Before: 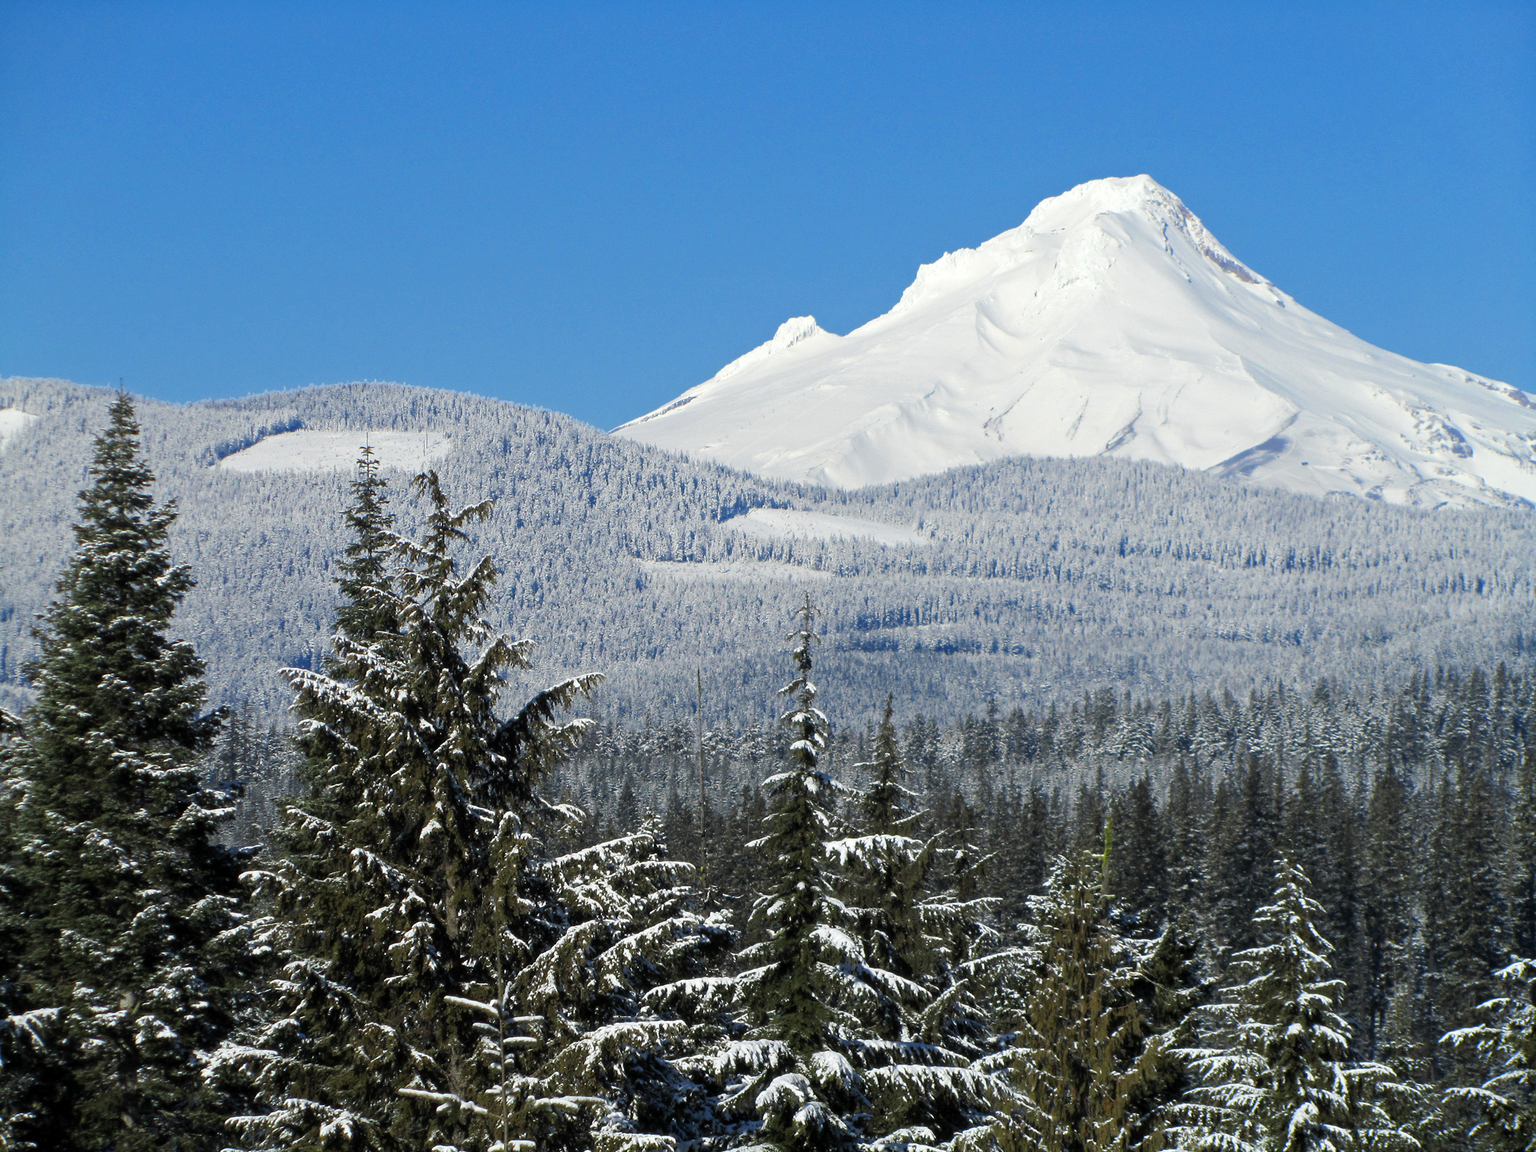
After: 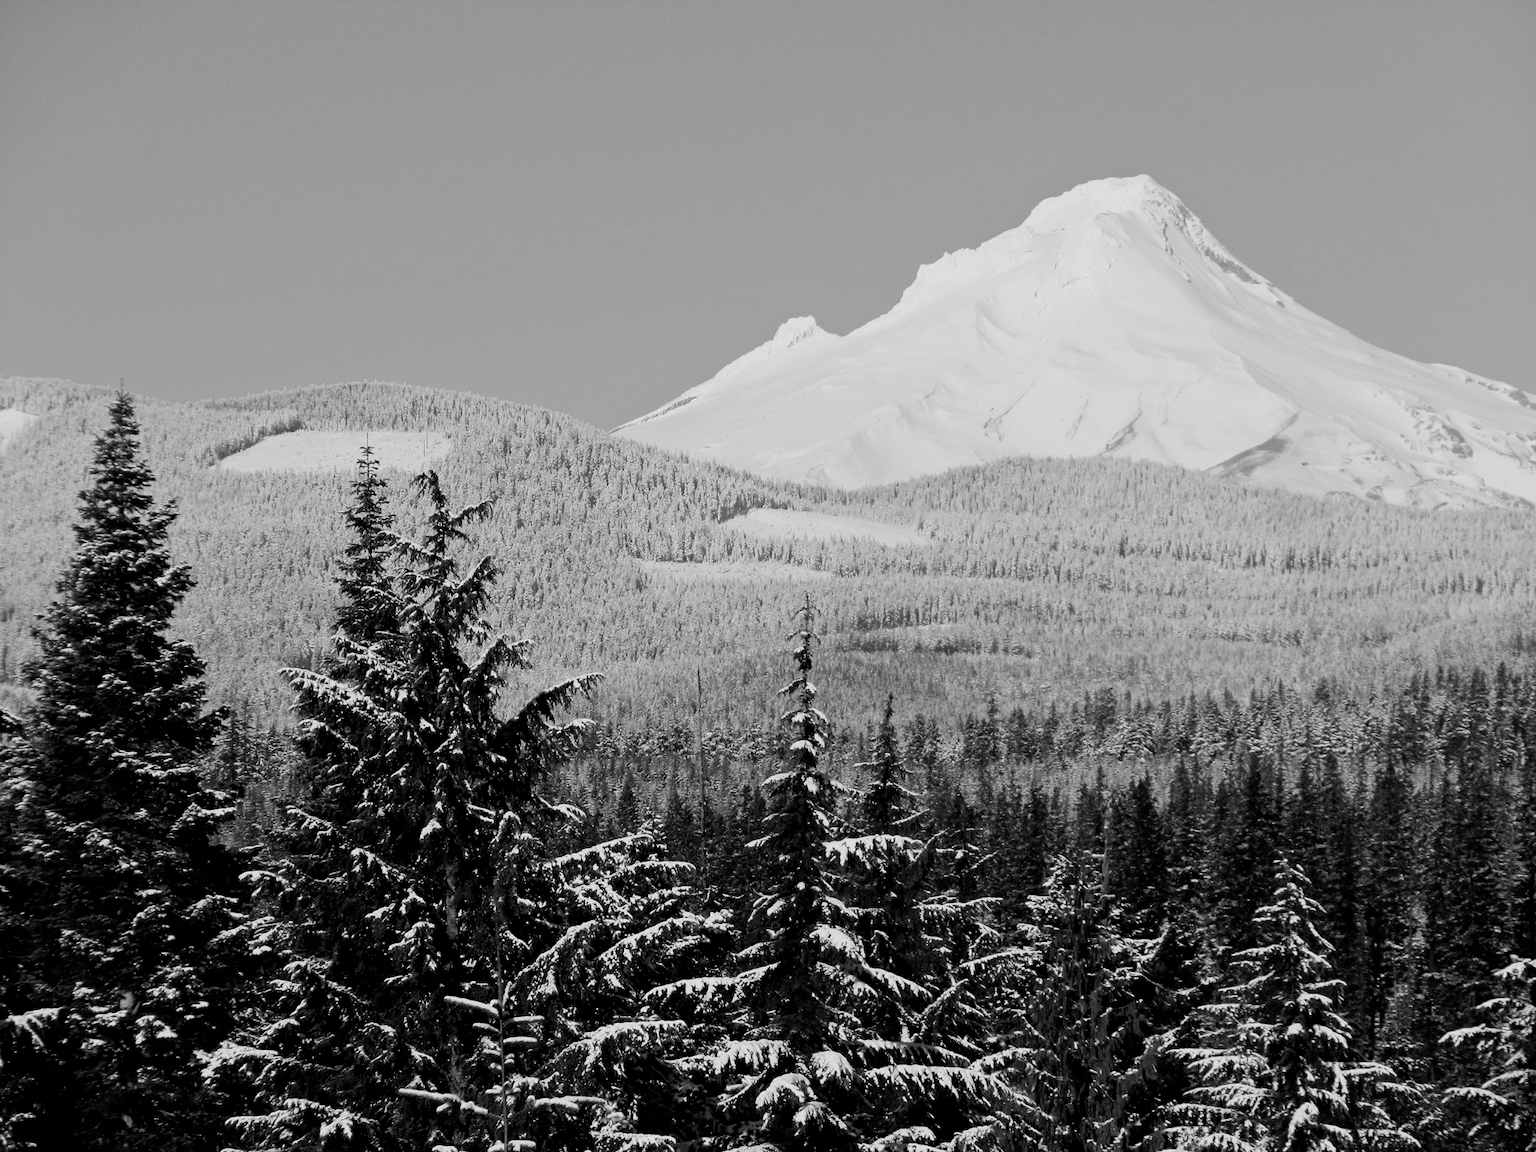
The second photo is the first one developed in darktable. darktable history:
filmic rgb: black relative exposure -7.5 EV, white relative exposure 4.99 EV, hardness 3.34, contrast 1.301, color science v6 (2022)
color calibration: output gray [0.28, 0.41, 0.31, 0], gray › normalize channels true, illuminant same as pipeline (D50), adaptation XYZ, x 0.346, y 0.357, temperature 5011.47 K, gamut compression 0.001
